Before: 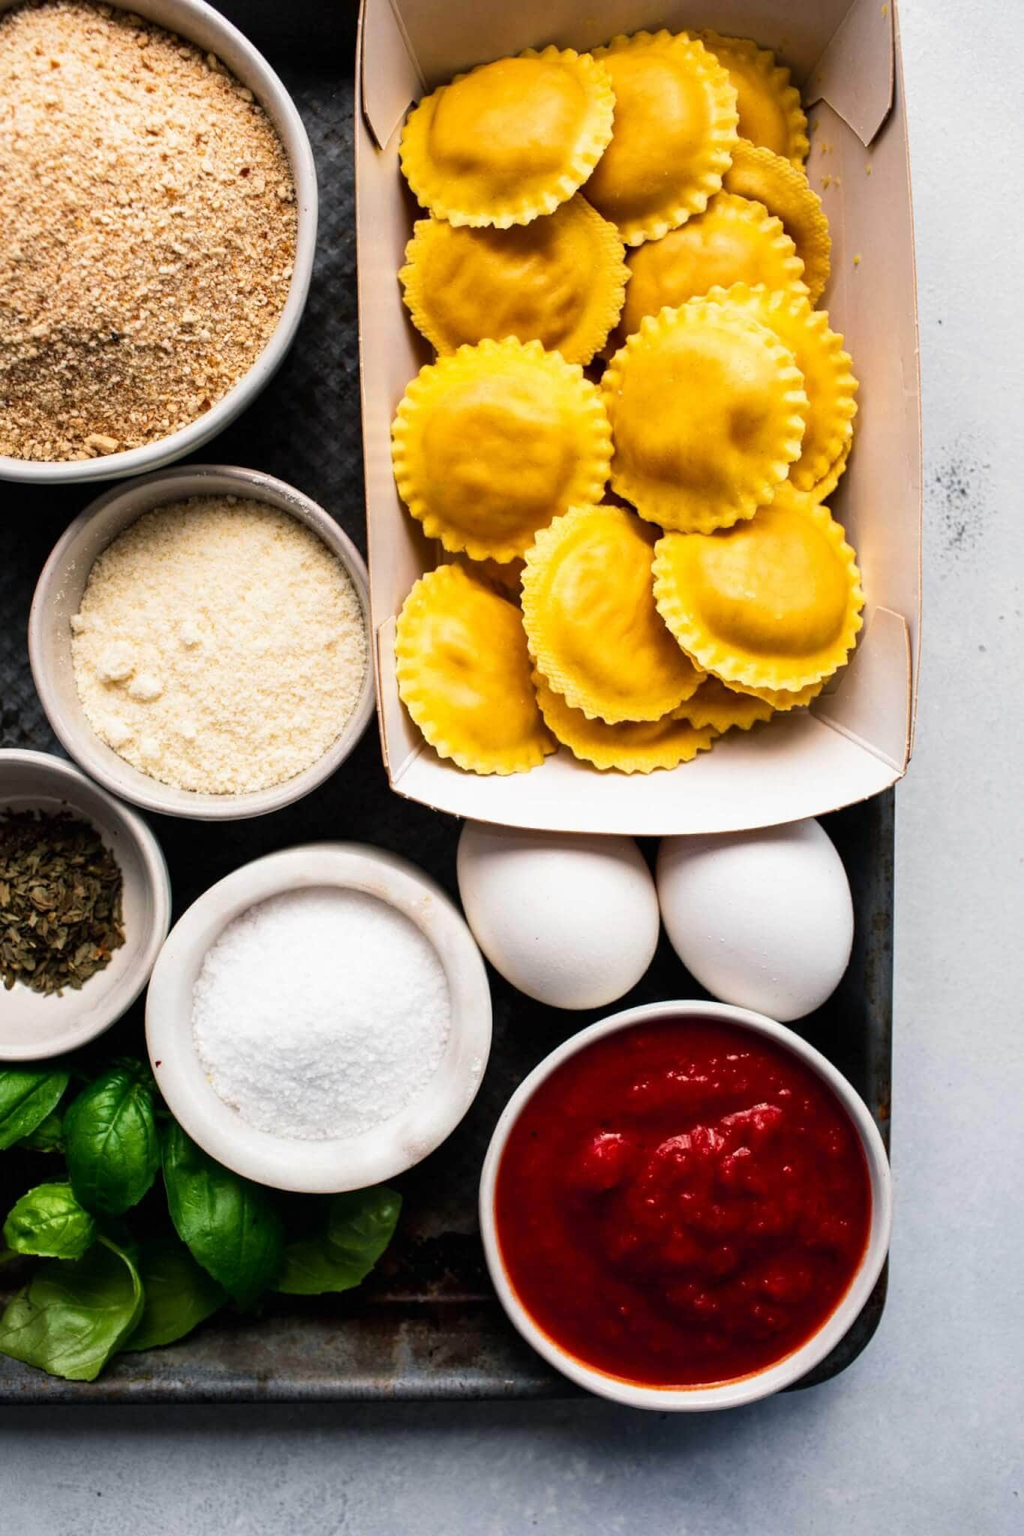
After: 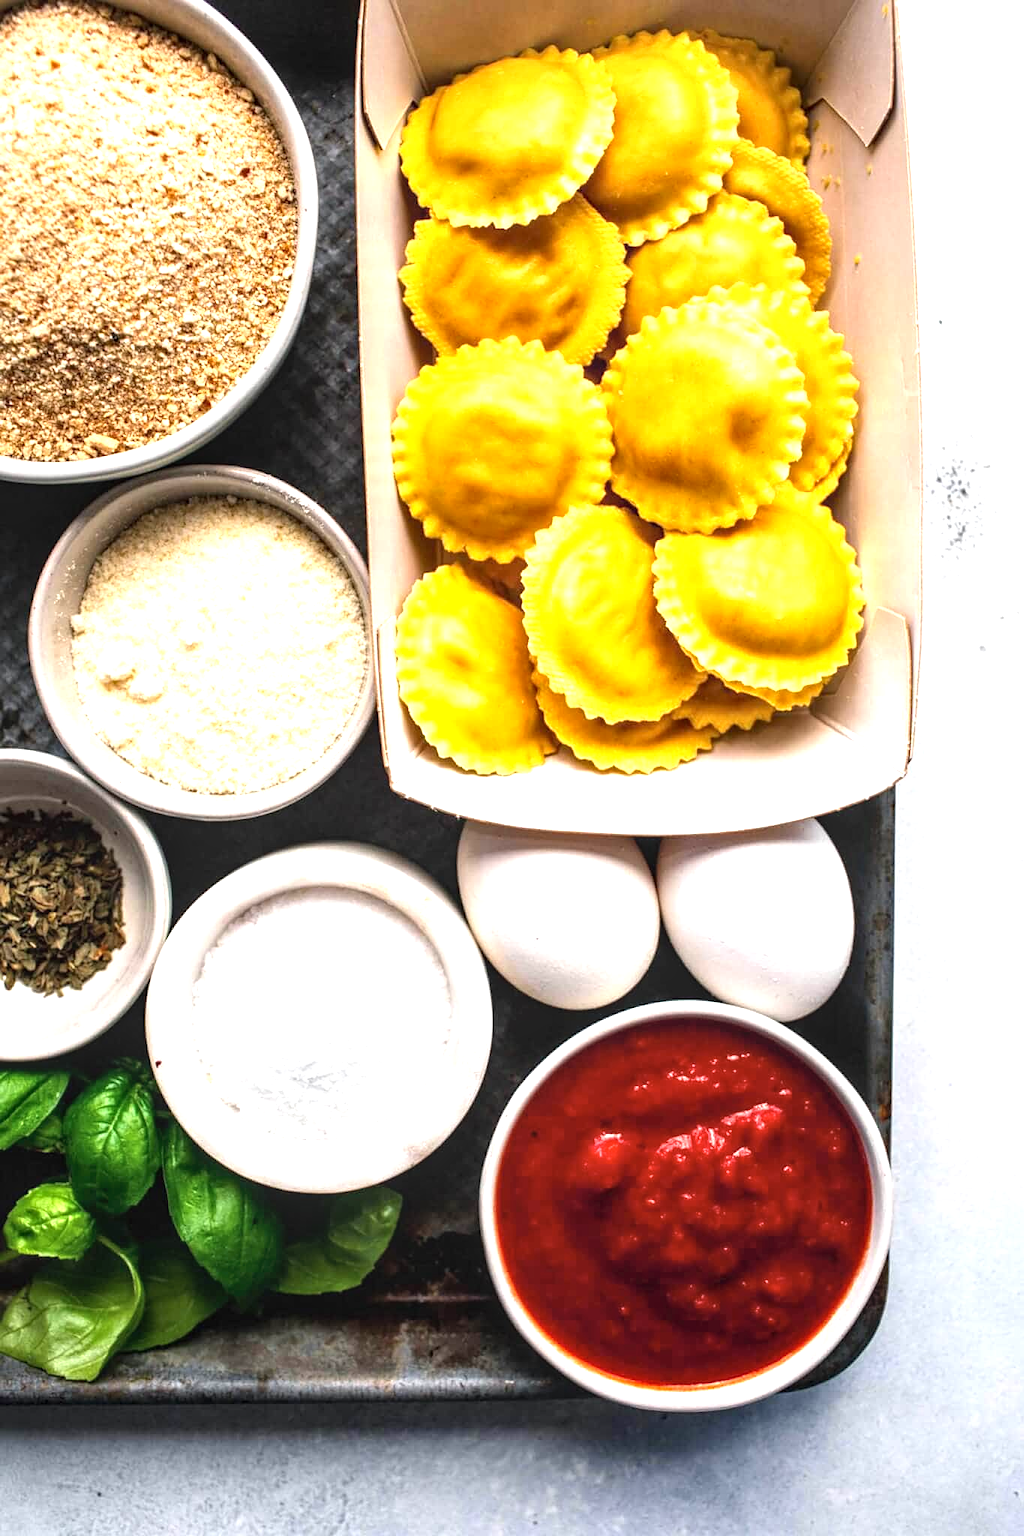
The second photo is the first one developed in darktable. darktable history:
exposure: black level correction 0, exposure 0.9 EV, compensate exposure bias true, compensate highlight preservation false
local contrast: on, module defaults
sharpen: amount 0.2
